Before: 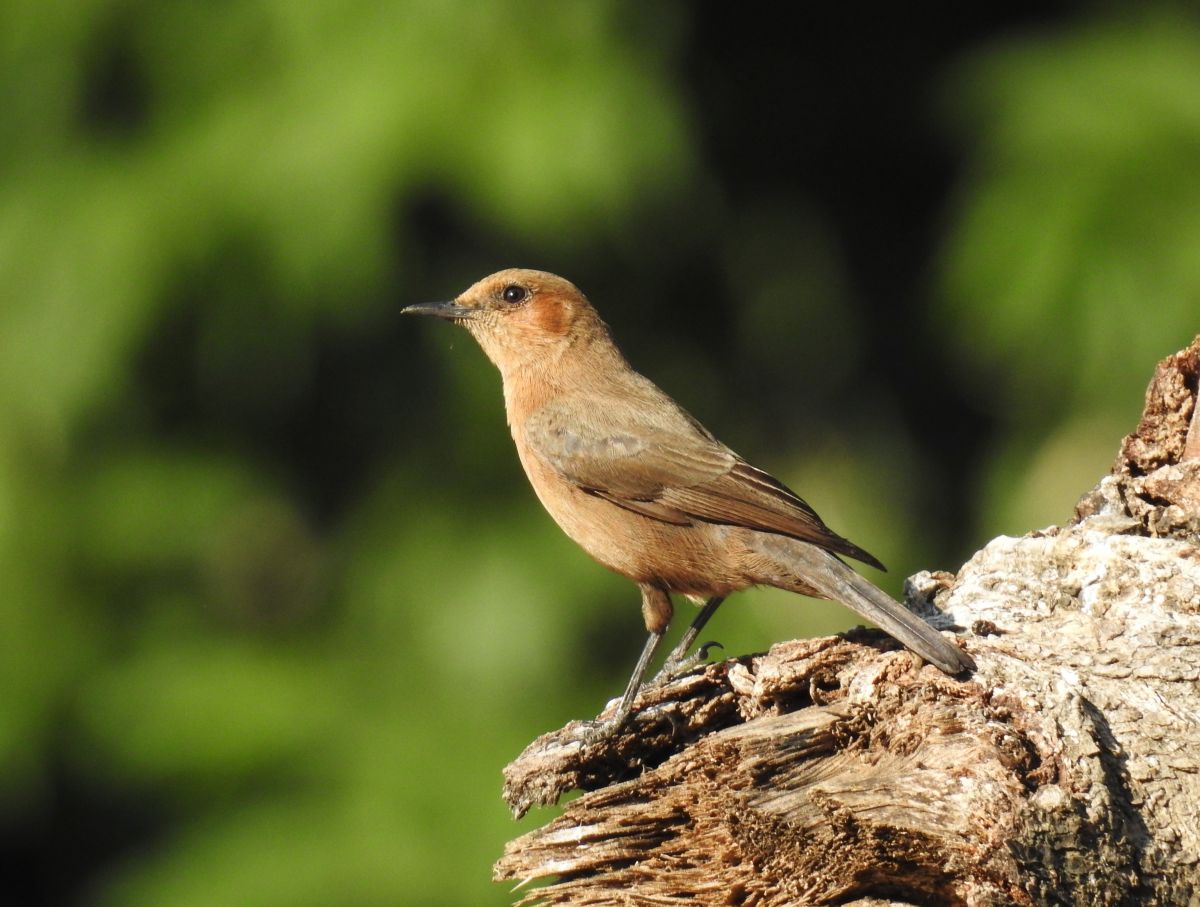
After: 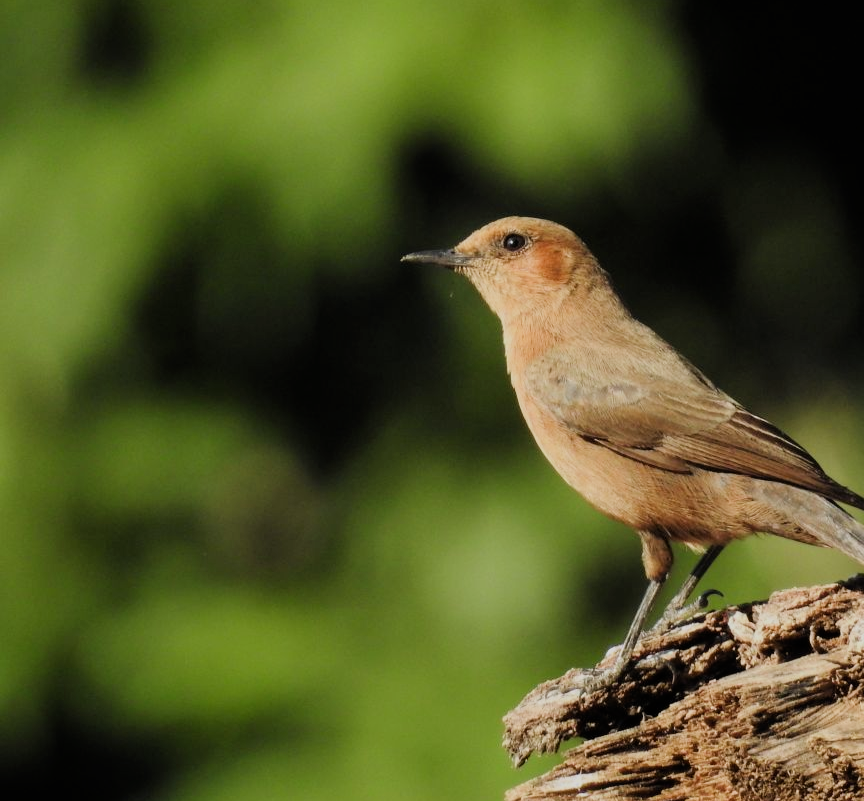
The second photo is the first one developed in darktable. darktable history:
filmic rgb: black relative exposure -7.65 EV, white relative exposure 4.56 EV, hardness 3.61, contrast 1.05
crop: top 5.803%, right 27.864%, bottom 5.804%
